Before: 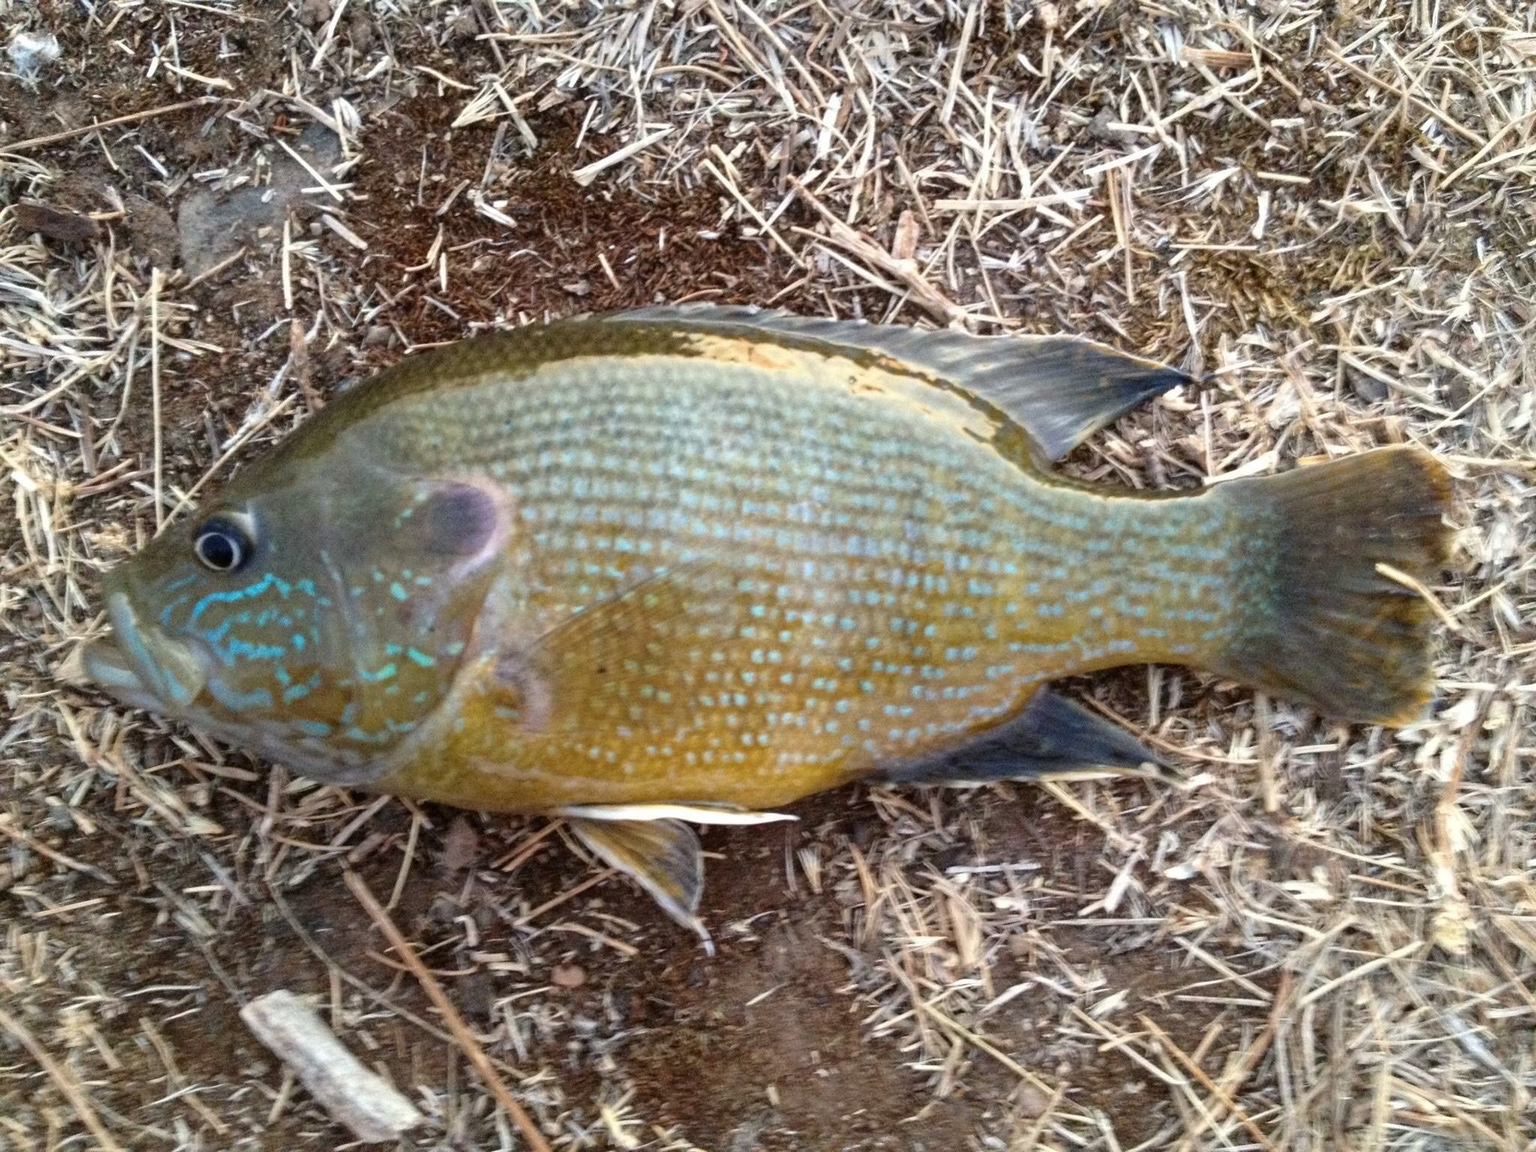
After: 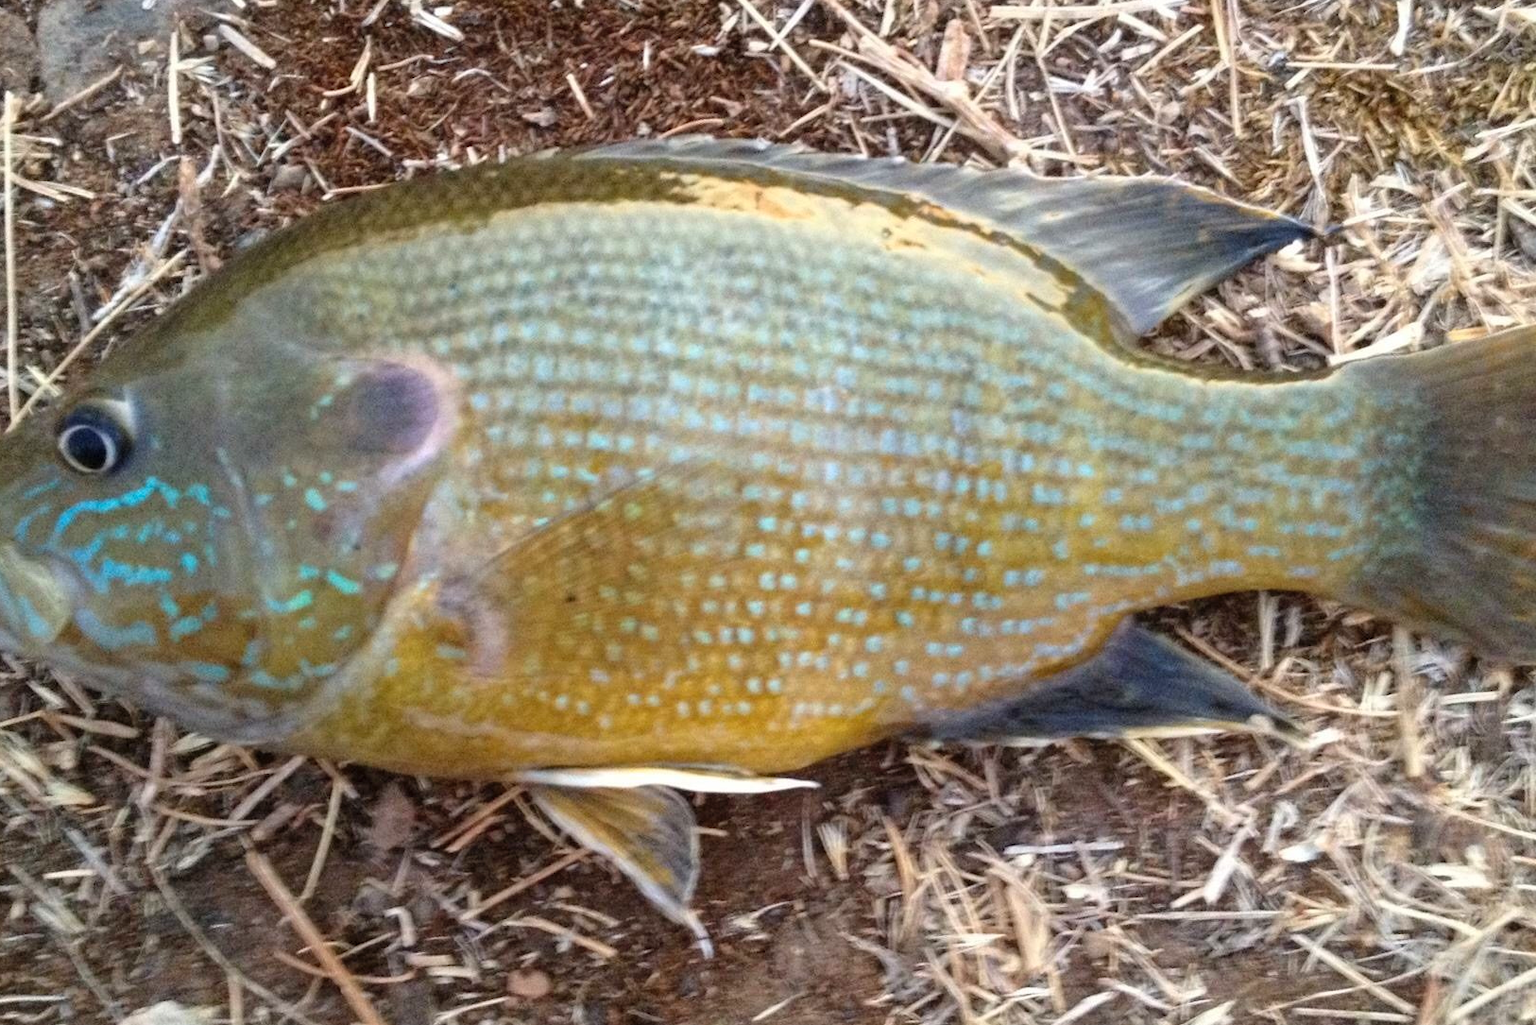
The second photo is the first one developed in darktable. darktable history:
crop: left 9.712%, top 16.928%, right 10.845%, bottom 12.332%
contrast brightness saturation: contrast 0.03, brightness 0.06, saturation 0.13
